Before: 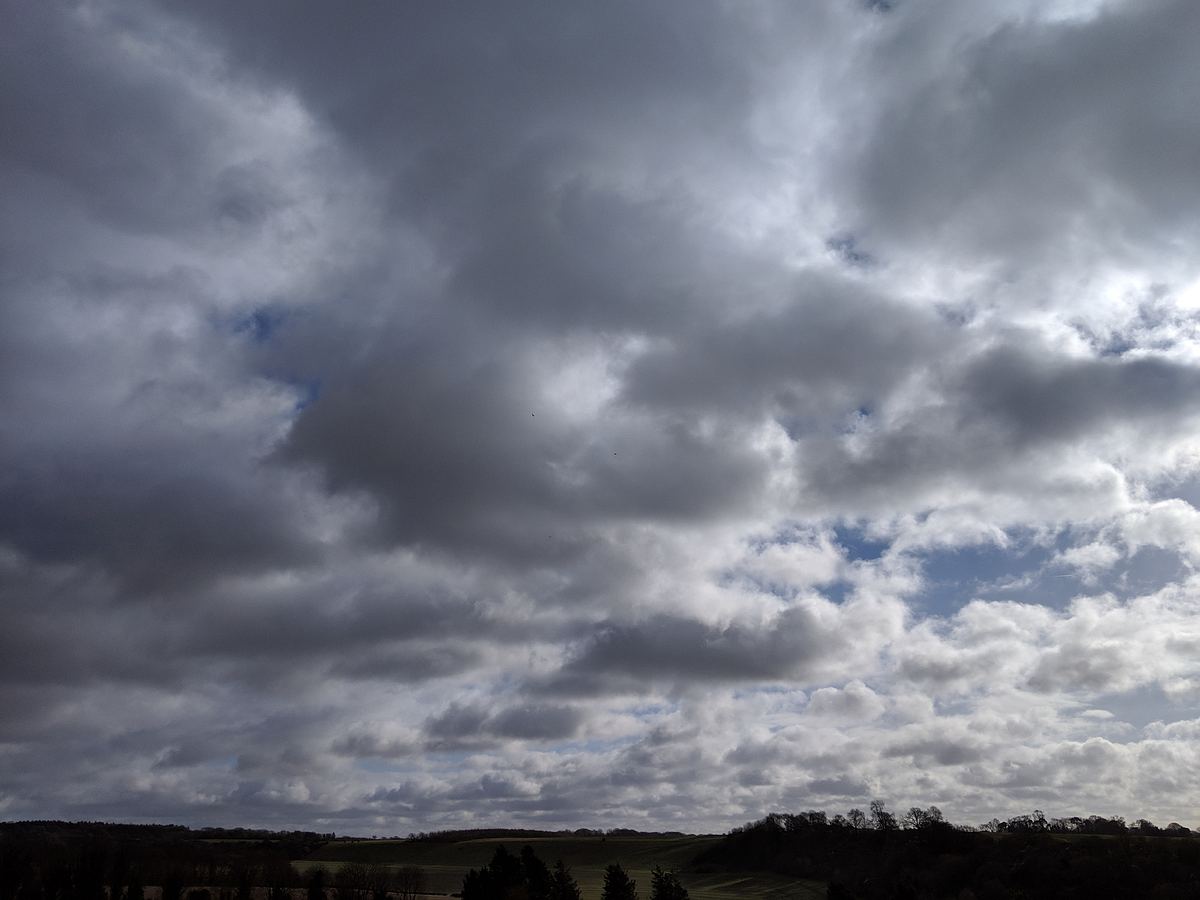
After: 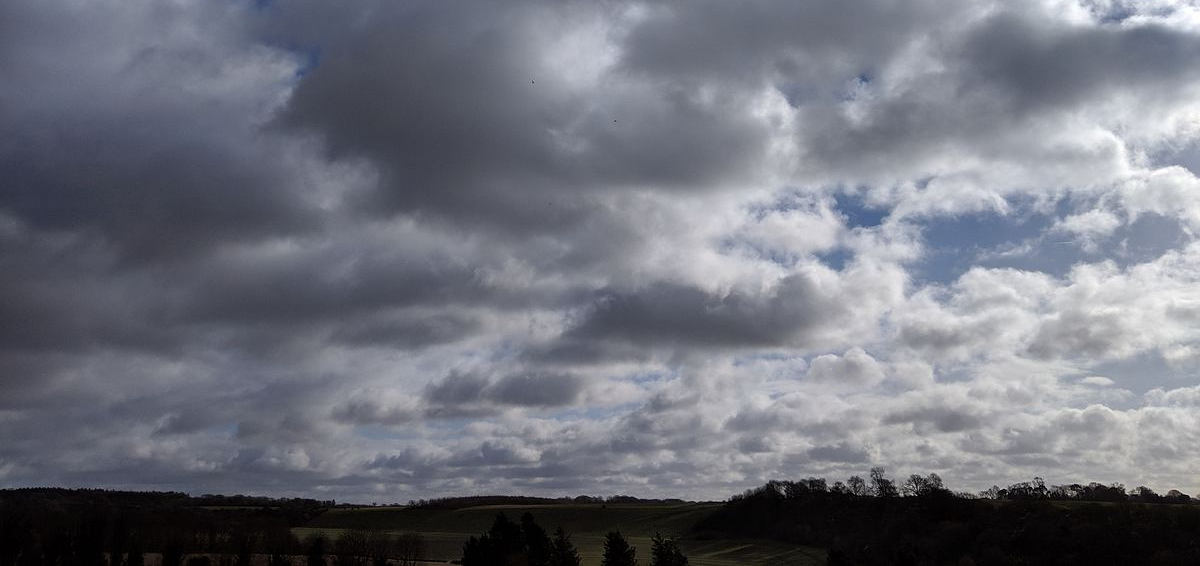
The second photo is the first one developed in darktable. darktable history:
crop and rotate: top 37.015%
